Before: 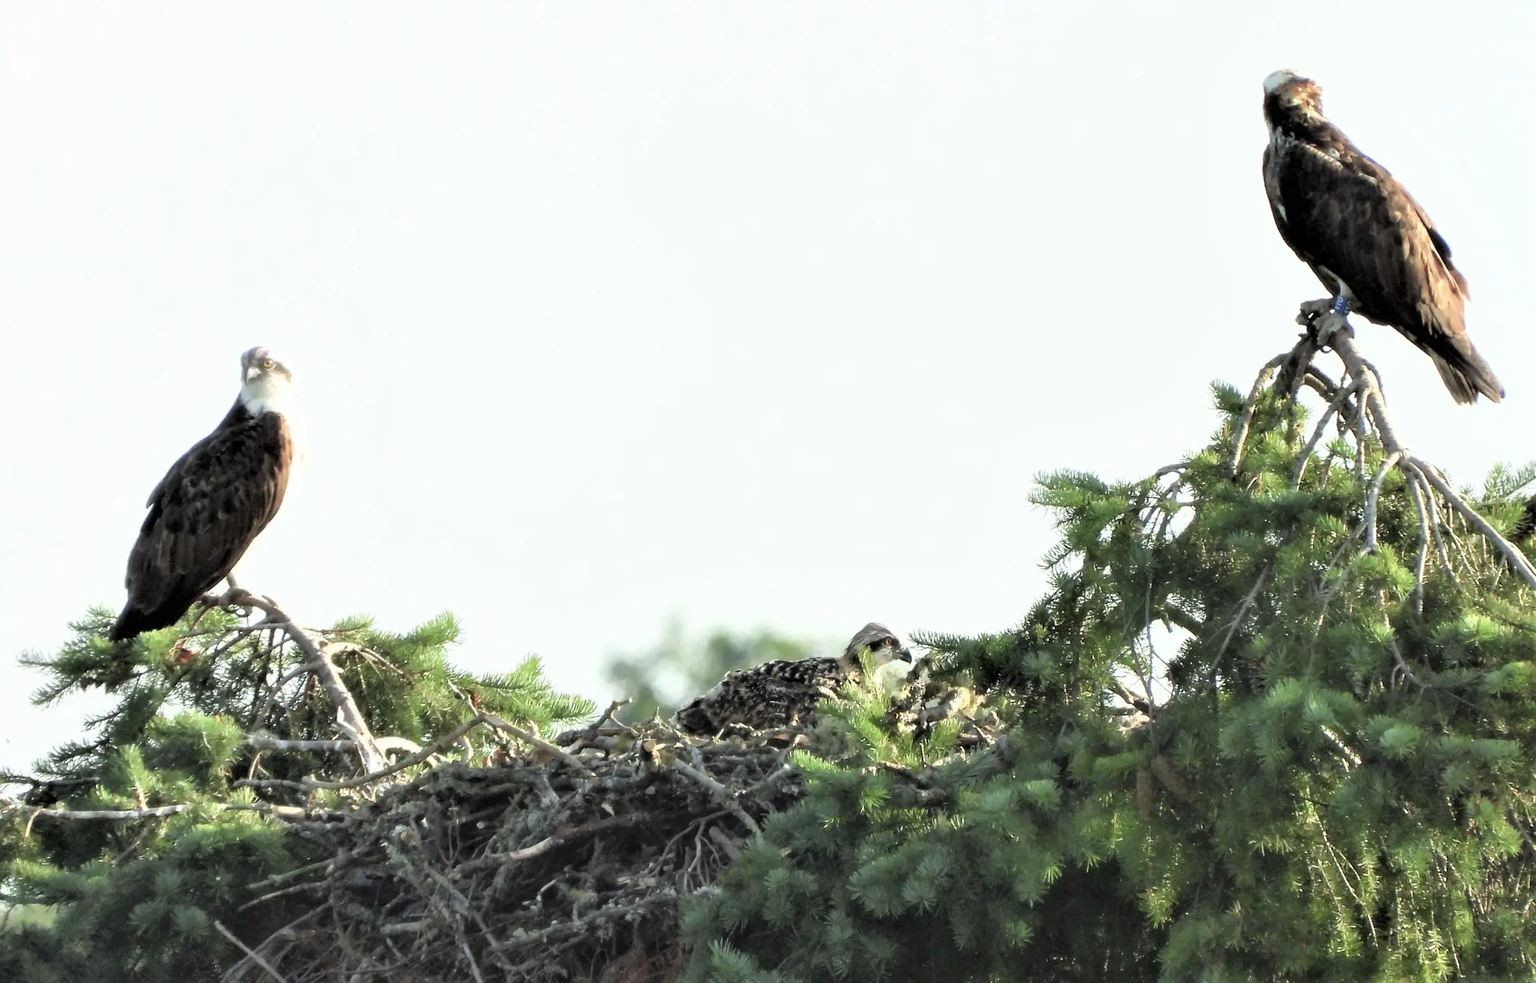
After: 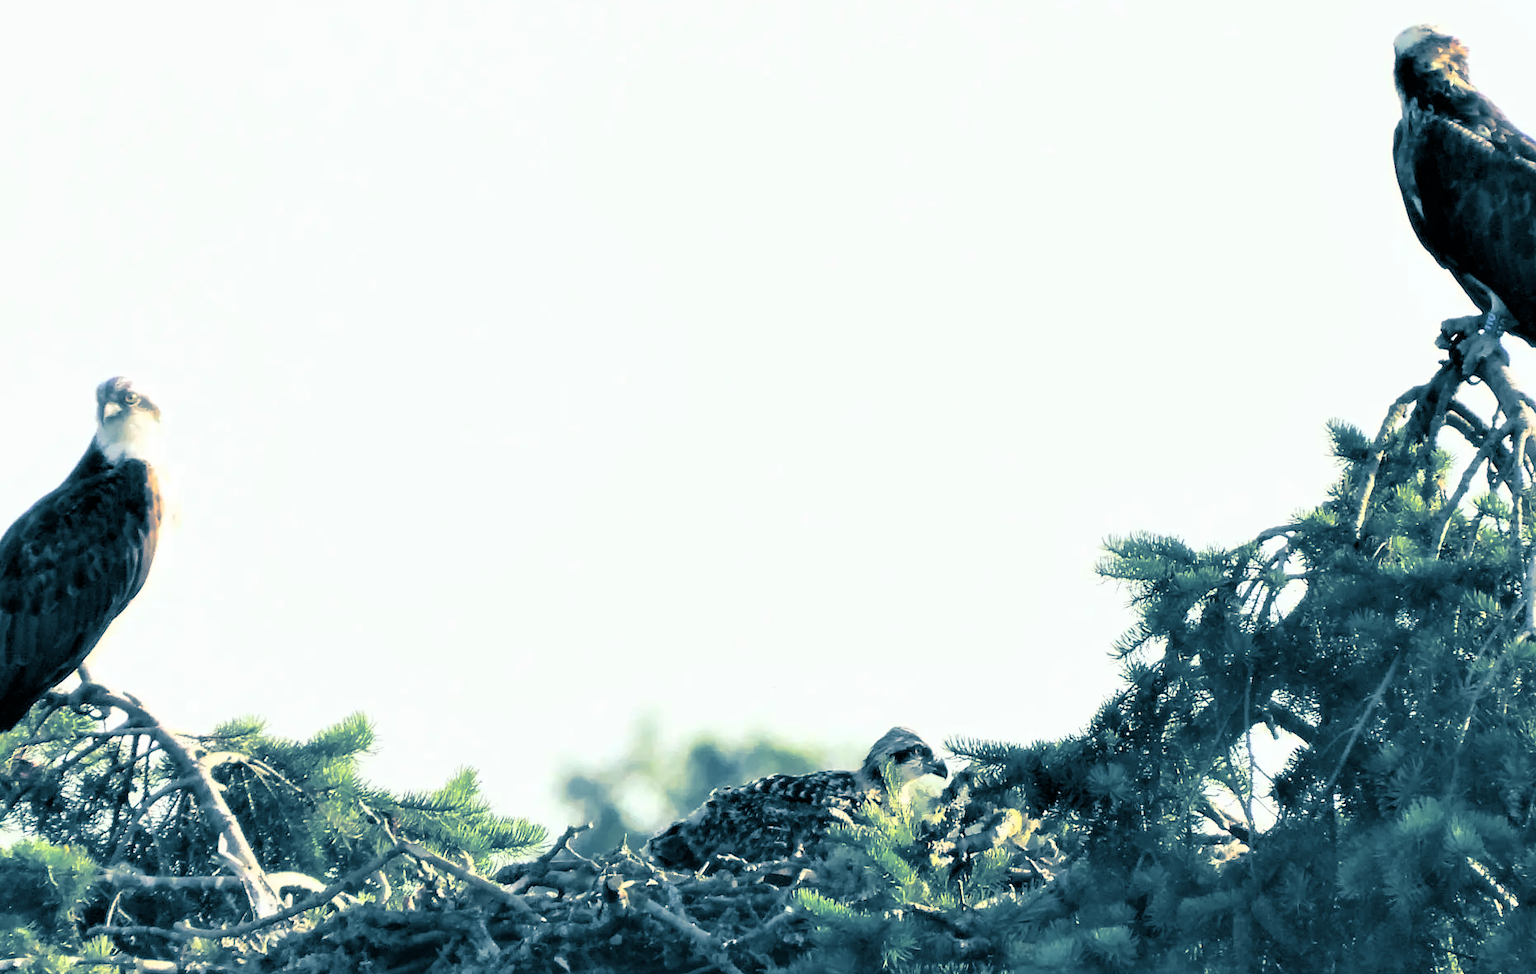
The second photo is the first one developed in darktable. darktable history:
crop and rotate: left 10.77%, top 5.1%, right 10.41%, bottom 16.76%
split-toning: shadows › hue 212.4°, balance -70
color balance rgb: perceptual saturation grading › global saturation 30%, global vibrance 20%
